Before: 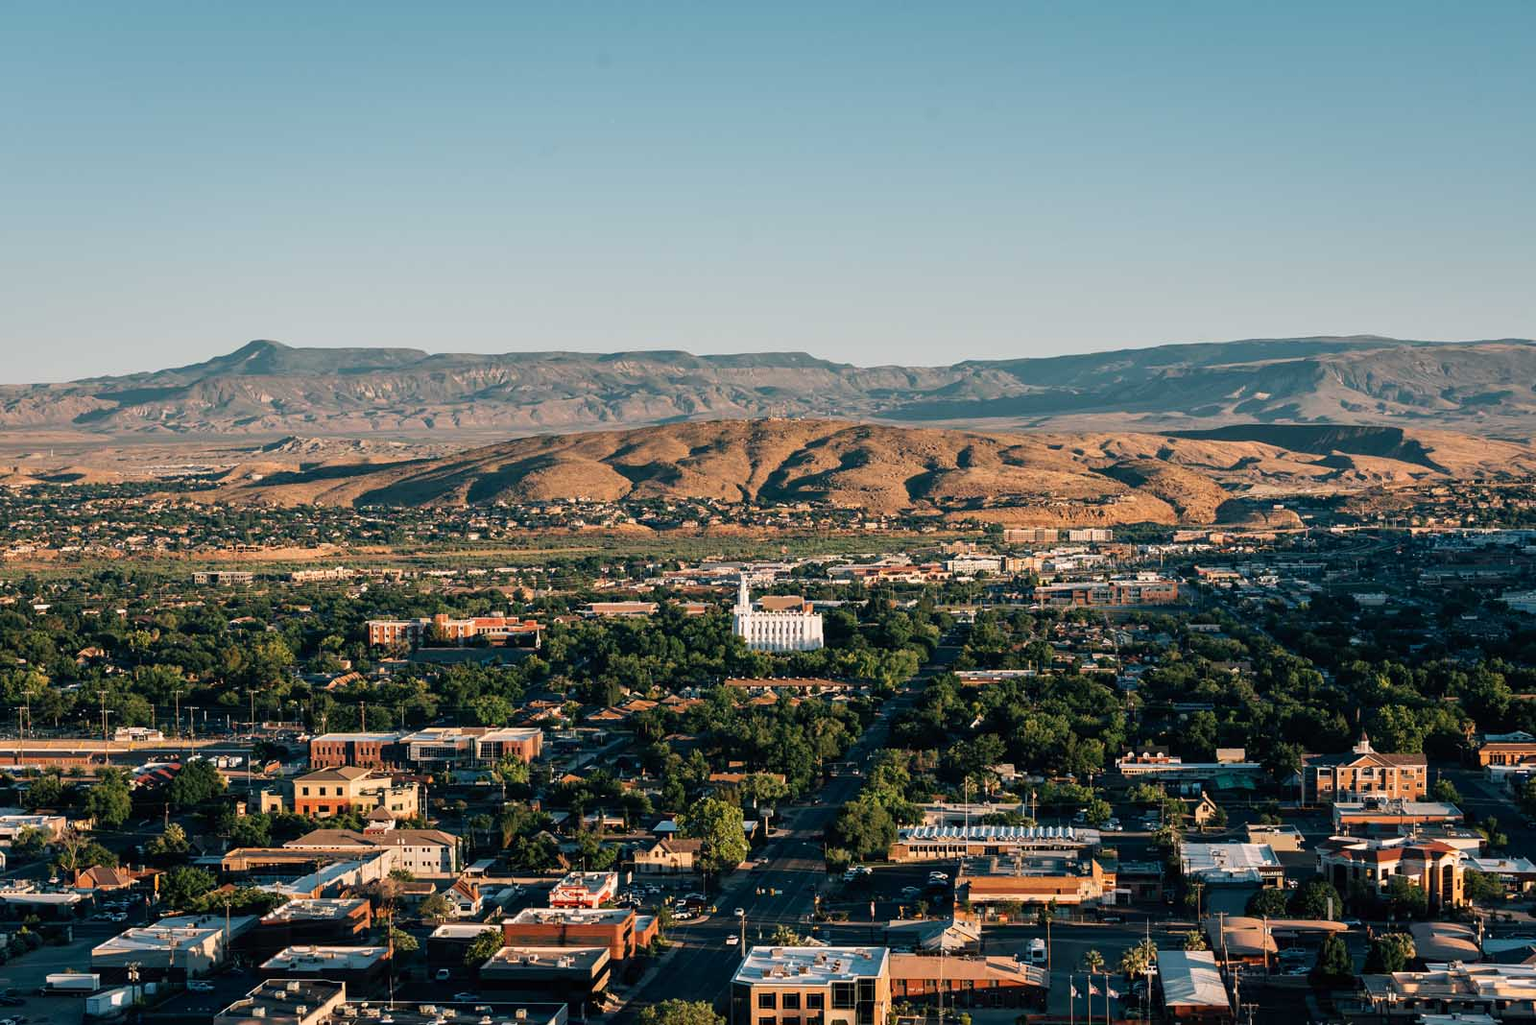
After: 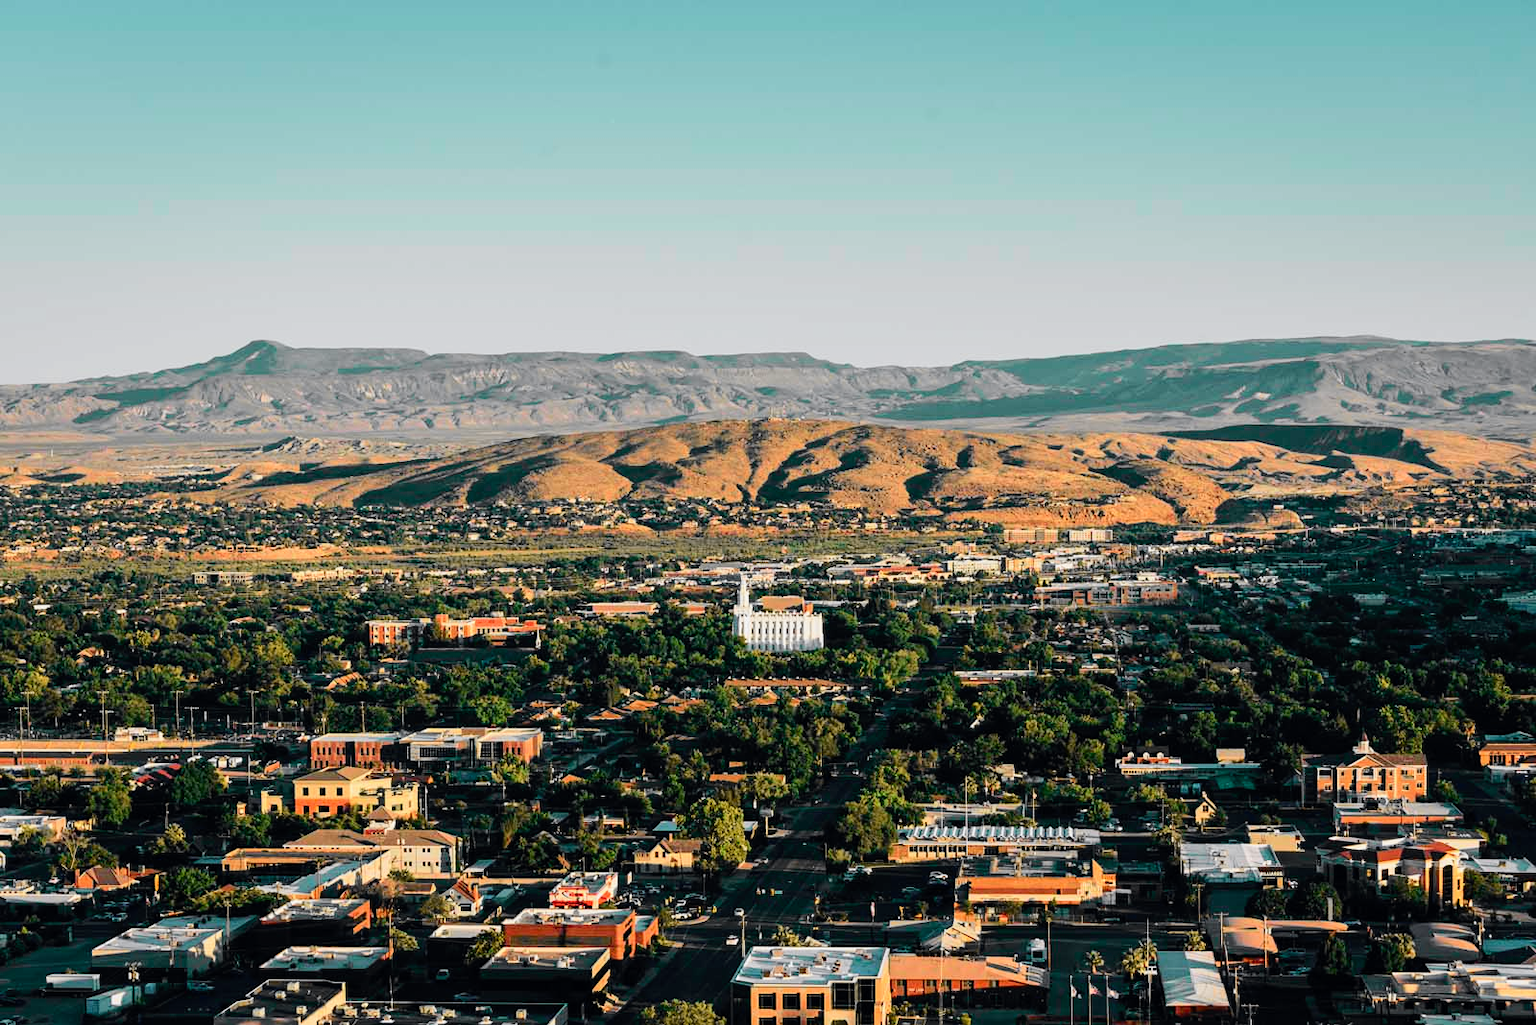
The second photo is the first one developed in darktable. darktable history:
tone curve: curves: ch0 [(0, 0) (0.071, 0.047) (0.266, 0.26) (0.483, 0.554) (0.753, 0.811) (1, 0.983)]; ch1 [(0, 0) (0.346, 0.307) (0.408, 0.369) (0.463, 0.443) (0.482, 0.493) (0.502, 0.5) (0.517, 0.502) (0.55, 0.548) (0.597, 0.624) (0.651, 0.698) (1, 1)]; ch2 [(0, 0) (0.346, 0.34) (0.434, 0.46) (0.485, 0.494) (0.5, 0.494) (0.517, 0.506) (0.535, 0.529) (0.583, 0.611) (0.625, 0.666) (1, 1)], color space Lab, independent channels, preserve colors none
